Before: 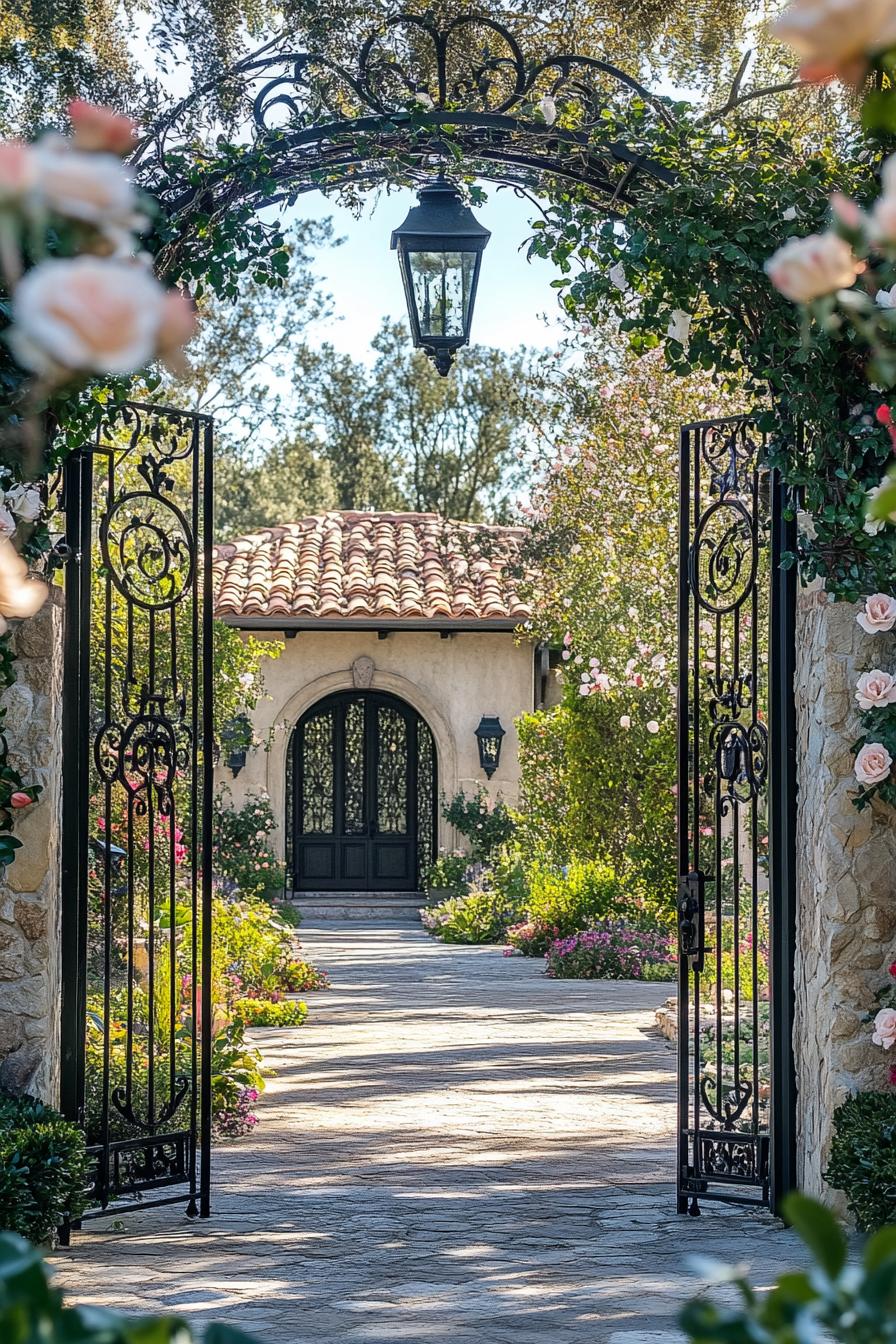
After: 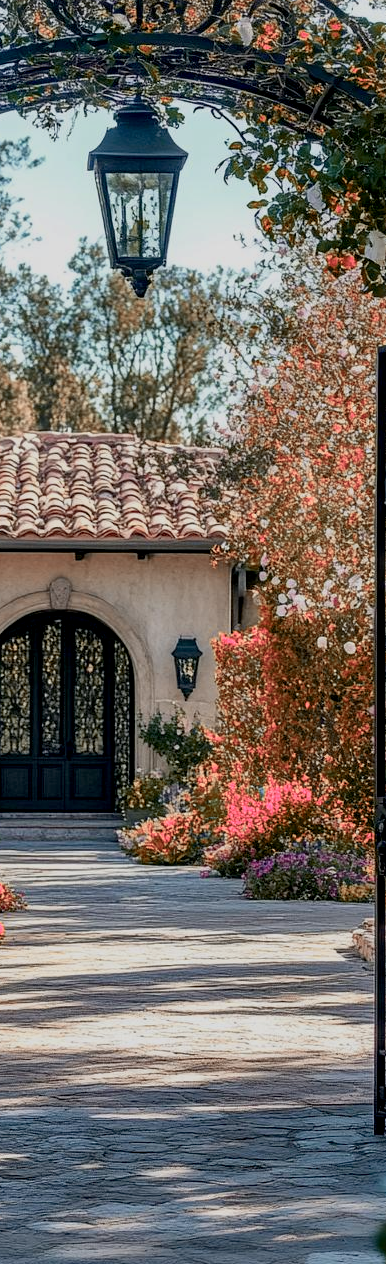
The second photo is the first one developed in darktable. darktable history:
exposure: black level correction 0.011, exposure -0.478 EV, compensate exposure bias true, compensate highlight preservation false
crop: left 33.833%, top 5.934%, right 22.998%
color zones: curves: ch2 [(0, 0.488) (0.143, 0.417) (0.286, 0.212) (0.429, 0.179) (0.571, 0.154) (0.714, 0.415) (0.857, 0.495) (1, 0.488)]
